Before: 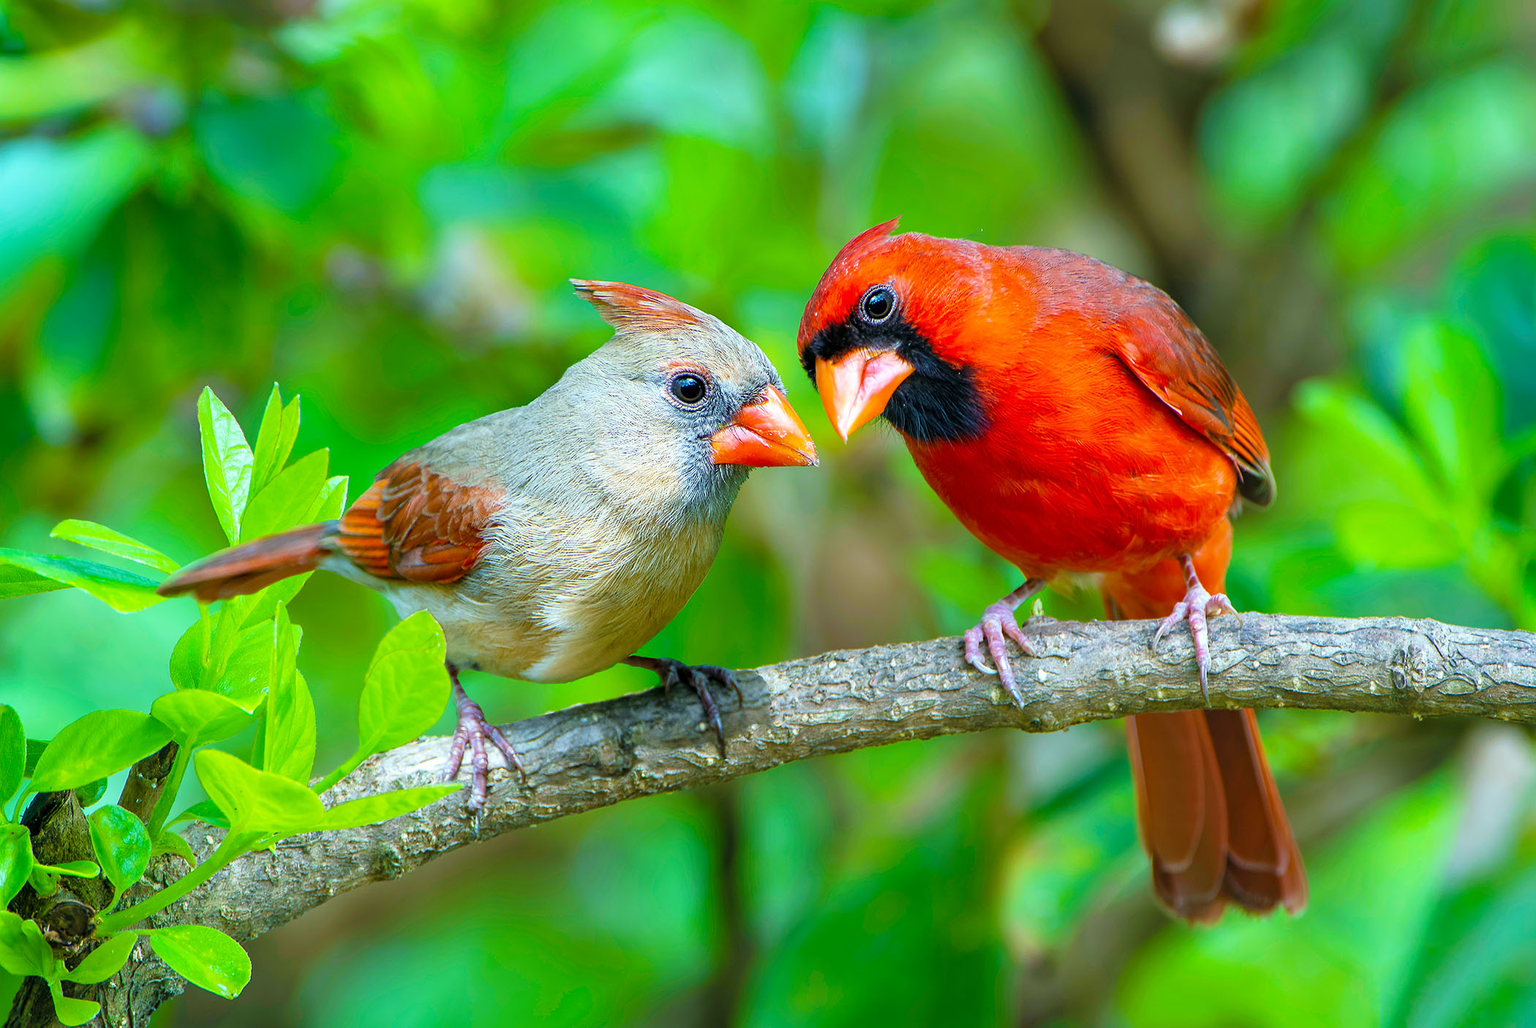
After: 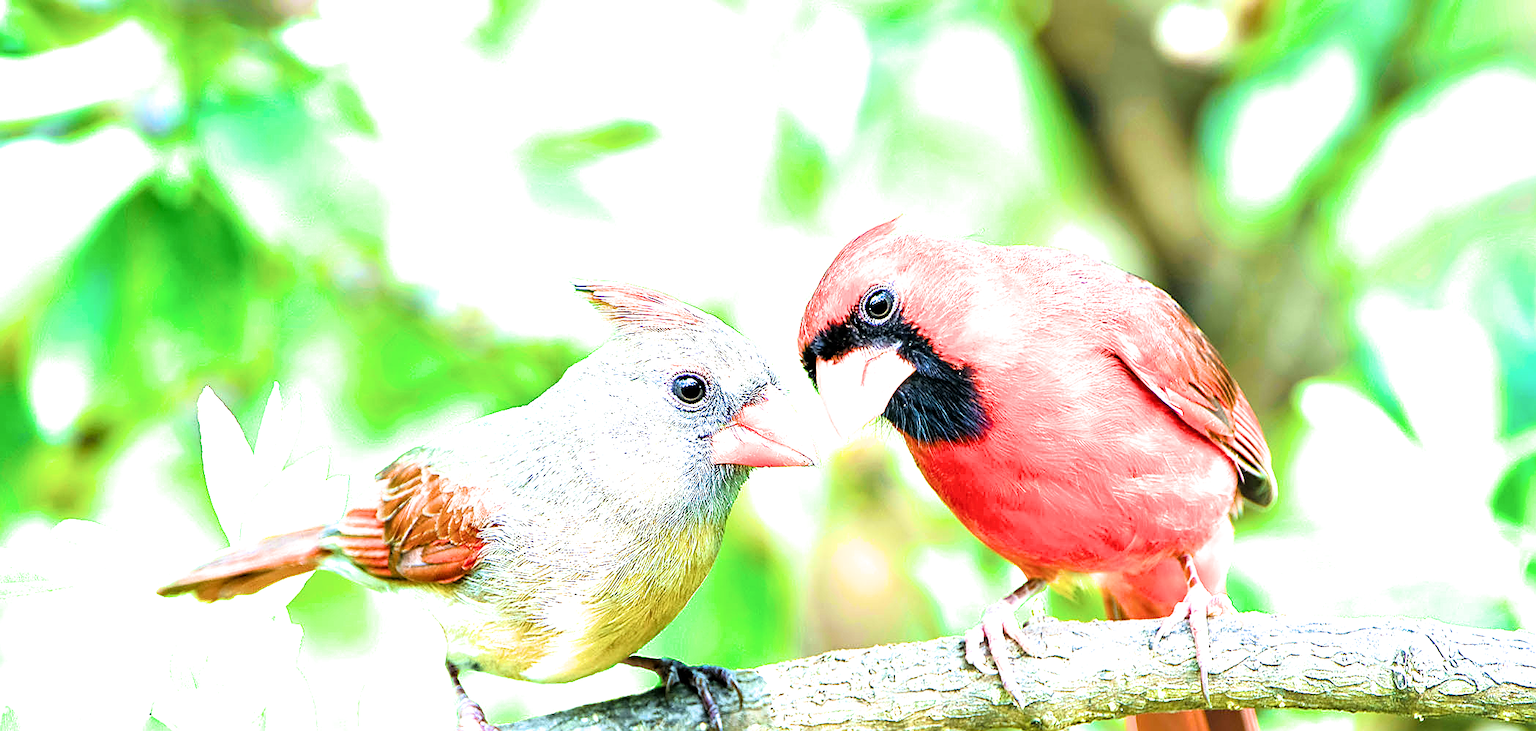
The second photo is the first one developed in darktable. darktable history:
sharpen: on, module defaults
crop: right 0%, bottom 28.84%
filmic rgb: black relative exposure -8 EV, white relative exposure 2.36 EV, hardness 6.5
exposure: black level correction 0.001, exposure 1.713 EV, compensate highlight preservation false
